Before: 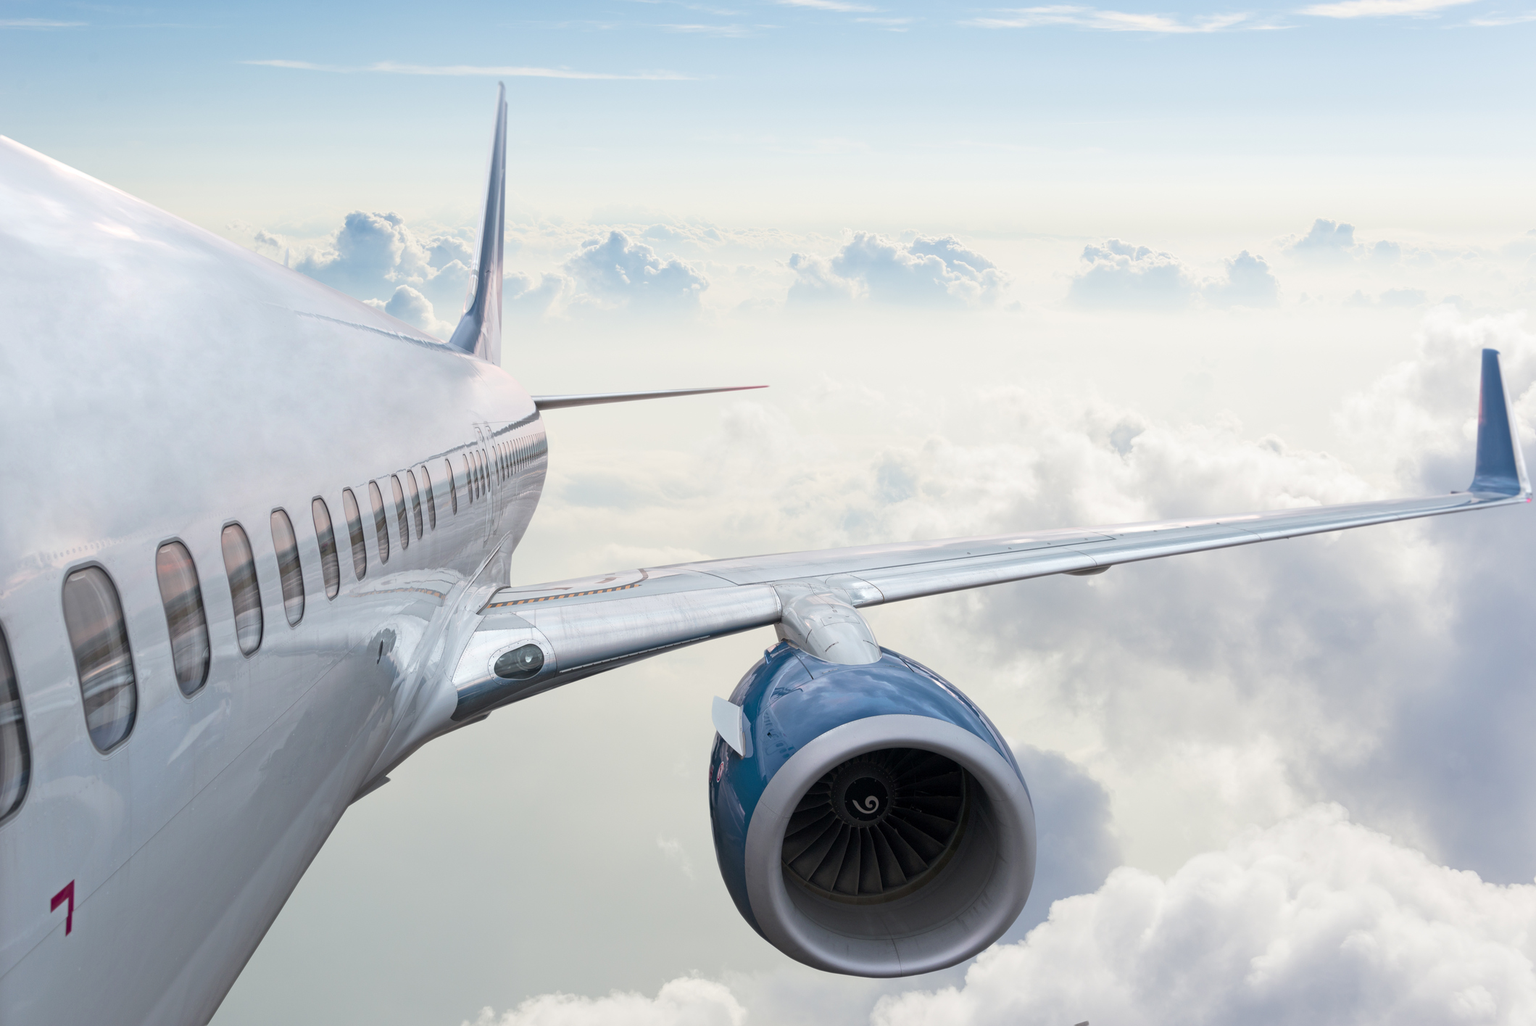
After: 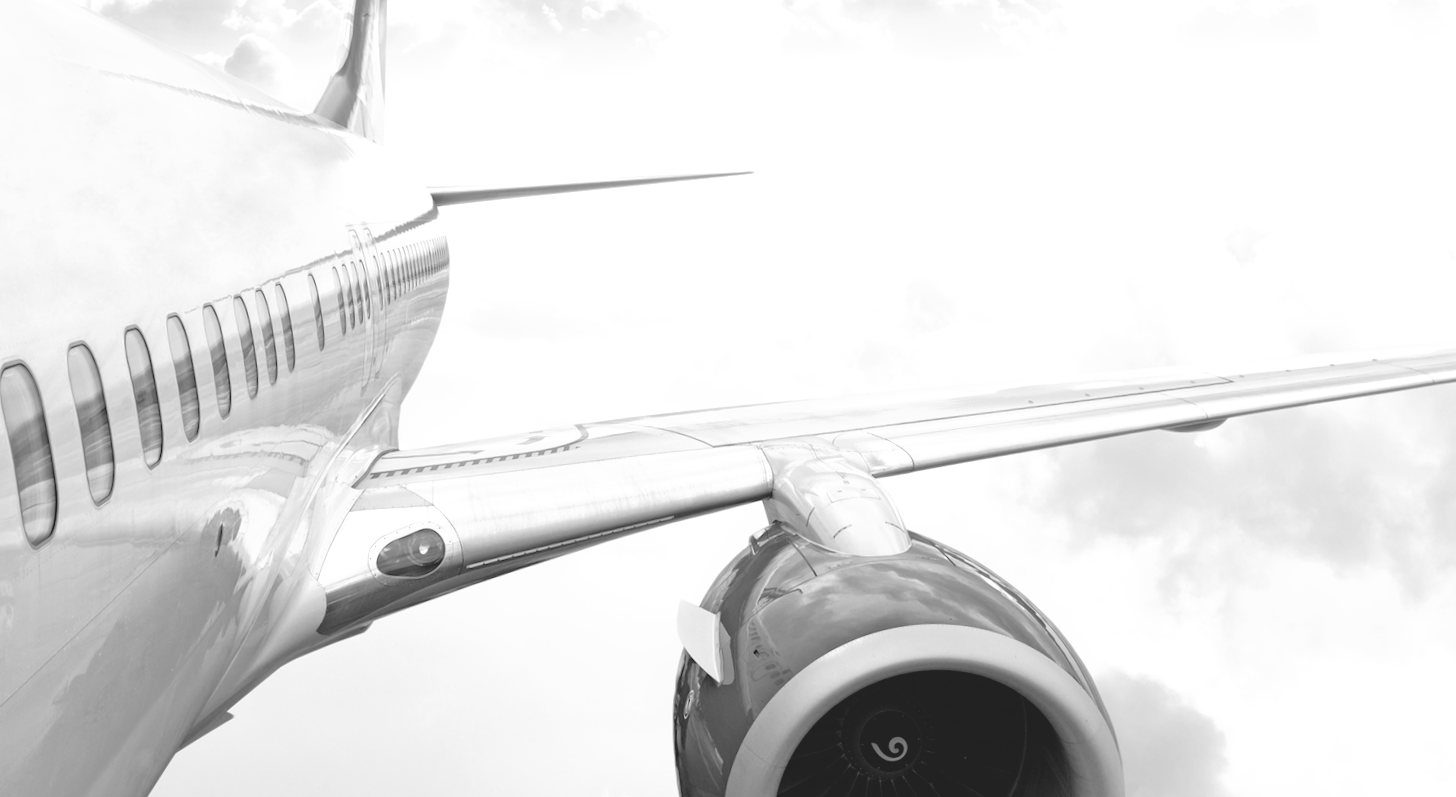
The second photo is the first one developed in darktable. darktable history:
crop and rotate: angle -3.37°, left 9.79%, top 20.73%, right 12.42%, bottom 11.82%
exposure: black level correction 0, exposure 1.3 EV, compensate exposure bias true, compensate highlight preservation false
velvia: strength 51%, mid-tones bias 0.51
monochrome: on, module defaults
rotate and perspective: rotation -3.52°, crop left 0.036, crop right 0.964, crop top 0.081, crop bottom 0.919
tone curve: curves: ch0 [(0, 0) (0.003, 0.132) (0.011, 0.13) (0.025, 0.134) (0.044, 0.138) (0.069, 0.154) (0.1, 0.17) (0.136, 0.198) (0.177, 0.25) (0.224, 0.308) (0.277, 0.371) (0.335, 0.432) (0.399, 0.491) (0.468, 0.55) (0.543, 0.612) (0.623, 0.679) (0.709, 0.766) (0.801, 0.842) (0.898, 0.912) (1, 1)], preserve colors none
white balance: red 0.925, blue 1.046
